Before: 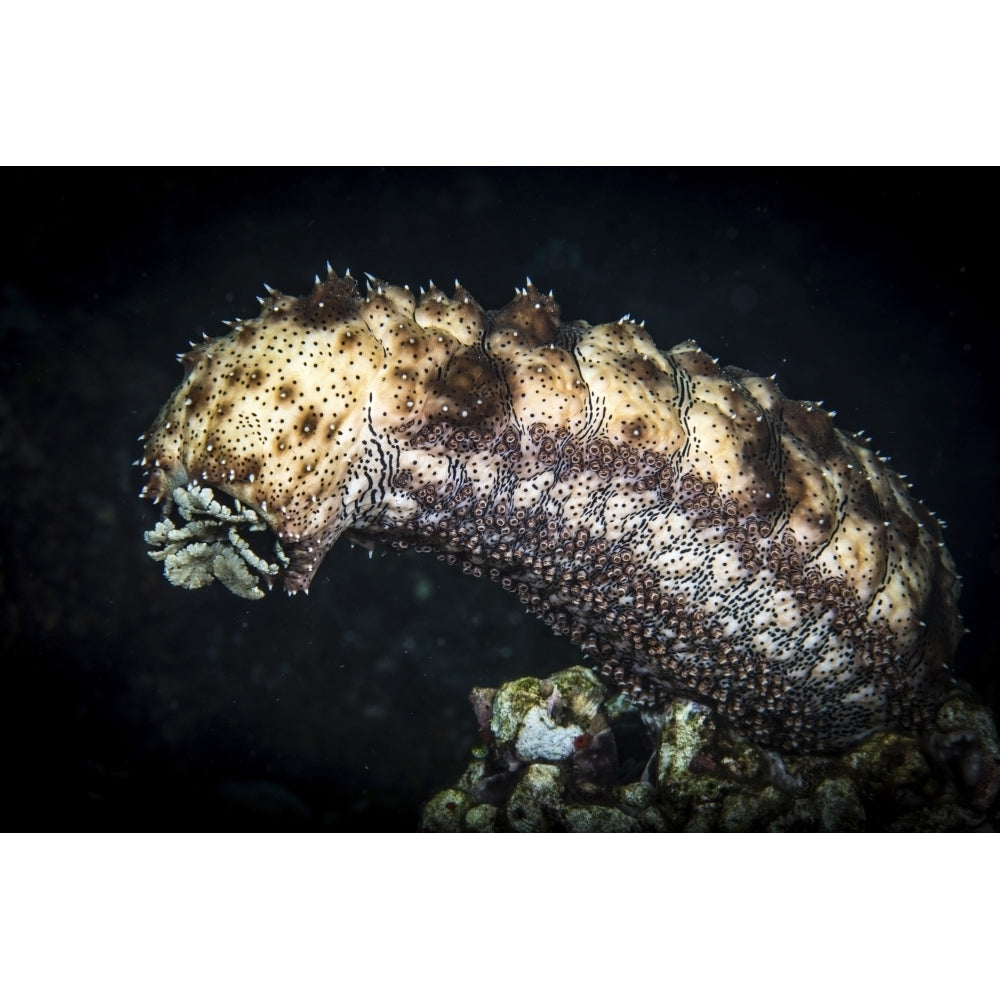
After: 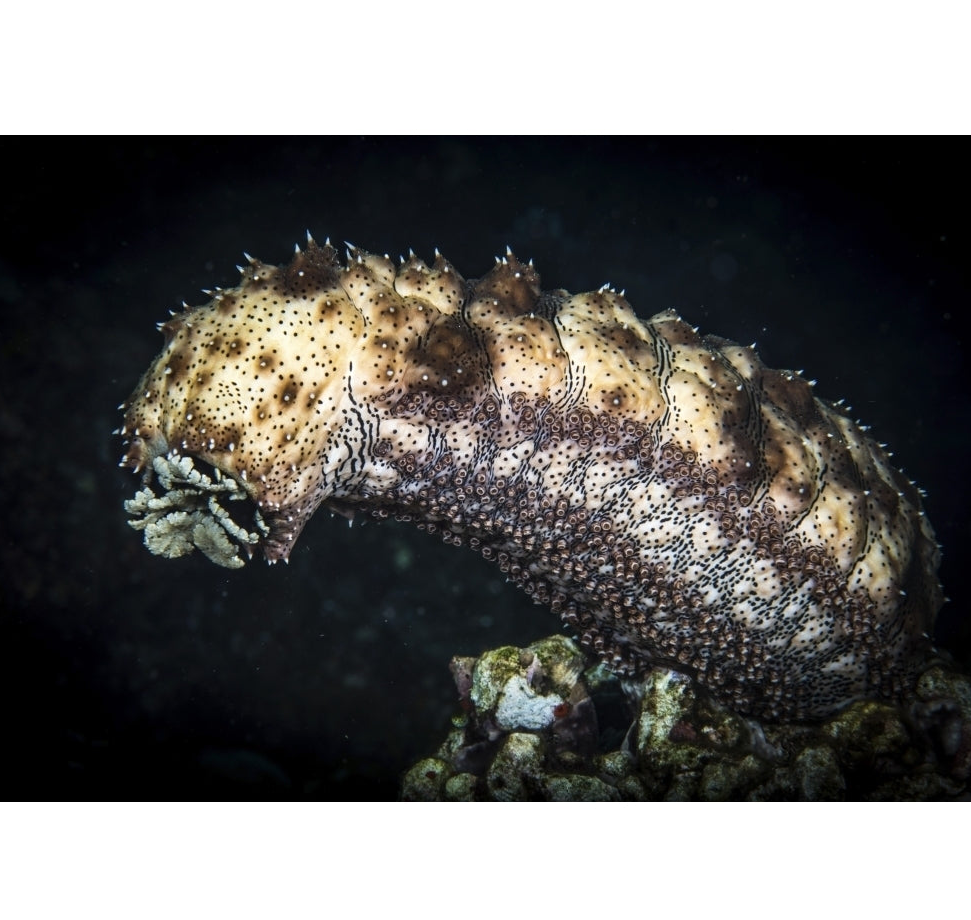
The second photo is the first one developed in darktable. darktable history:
crop: left 2.068%, top 3.119%, right 0.739%, bottom 4.876%
